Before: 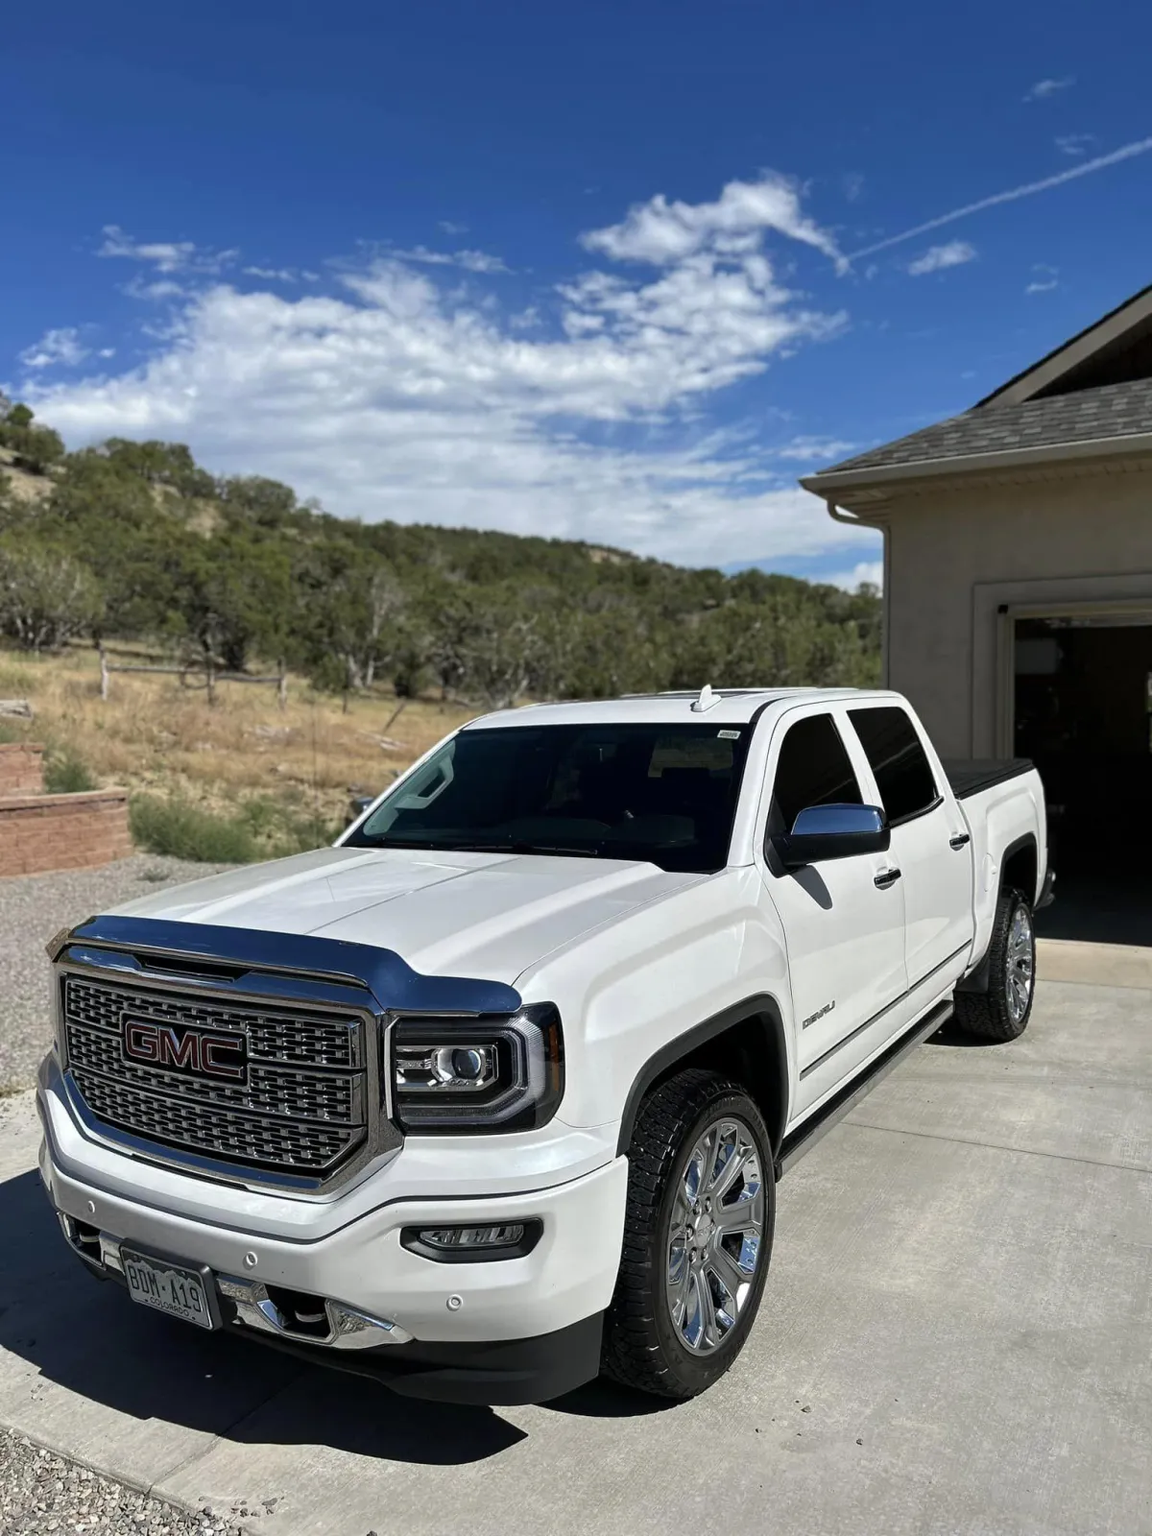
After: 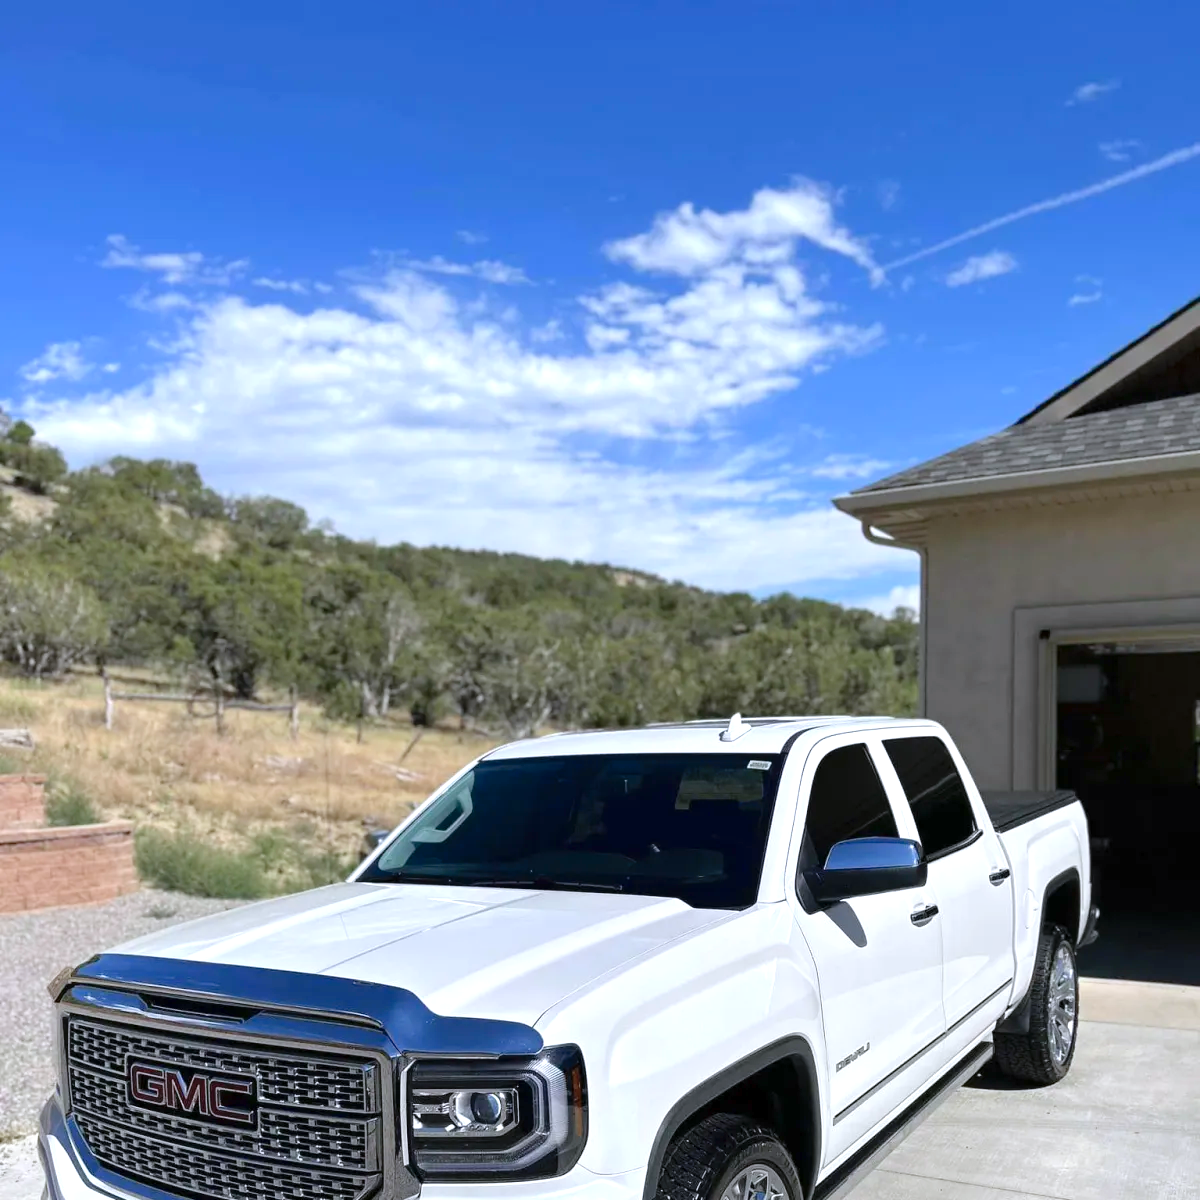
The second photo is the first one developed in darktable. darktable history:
levels: gray 50.86%, levels [0, 0.445, 1]
color calibration: illuminant as shot in camera, x 0.358, y 0.373, temperature 4628.91 K
exposure: compensate highlight preservation false
tone equalizer: -8 EV -0.43 EV, -7 EV -0.387 EV, -6 EV -0.312 EV, -5 EV -0.216 EV, -3 EV 0.238 EV, -2 EV 0.339 EV, -1 EV 0.399 EV, +0 EV 0.437 EV
crop: bottom 24.993%
